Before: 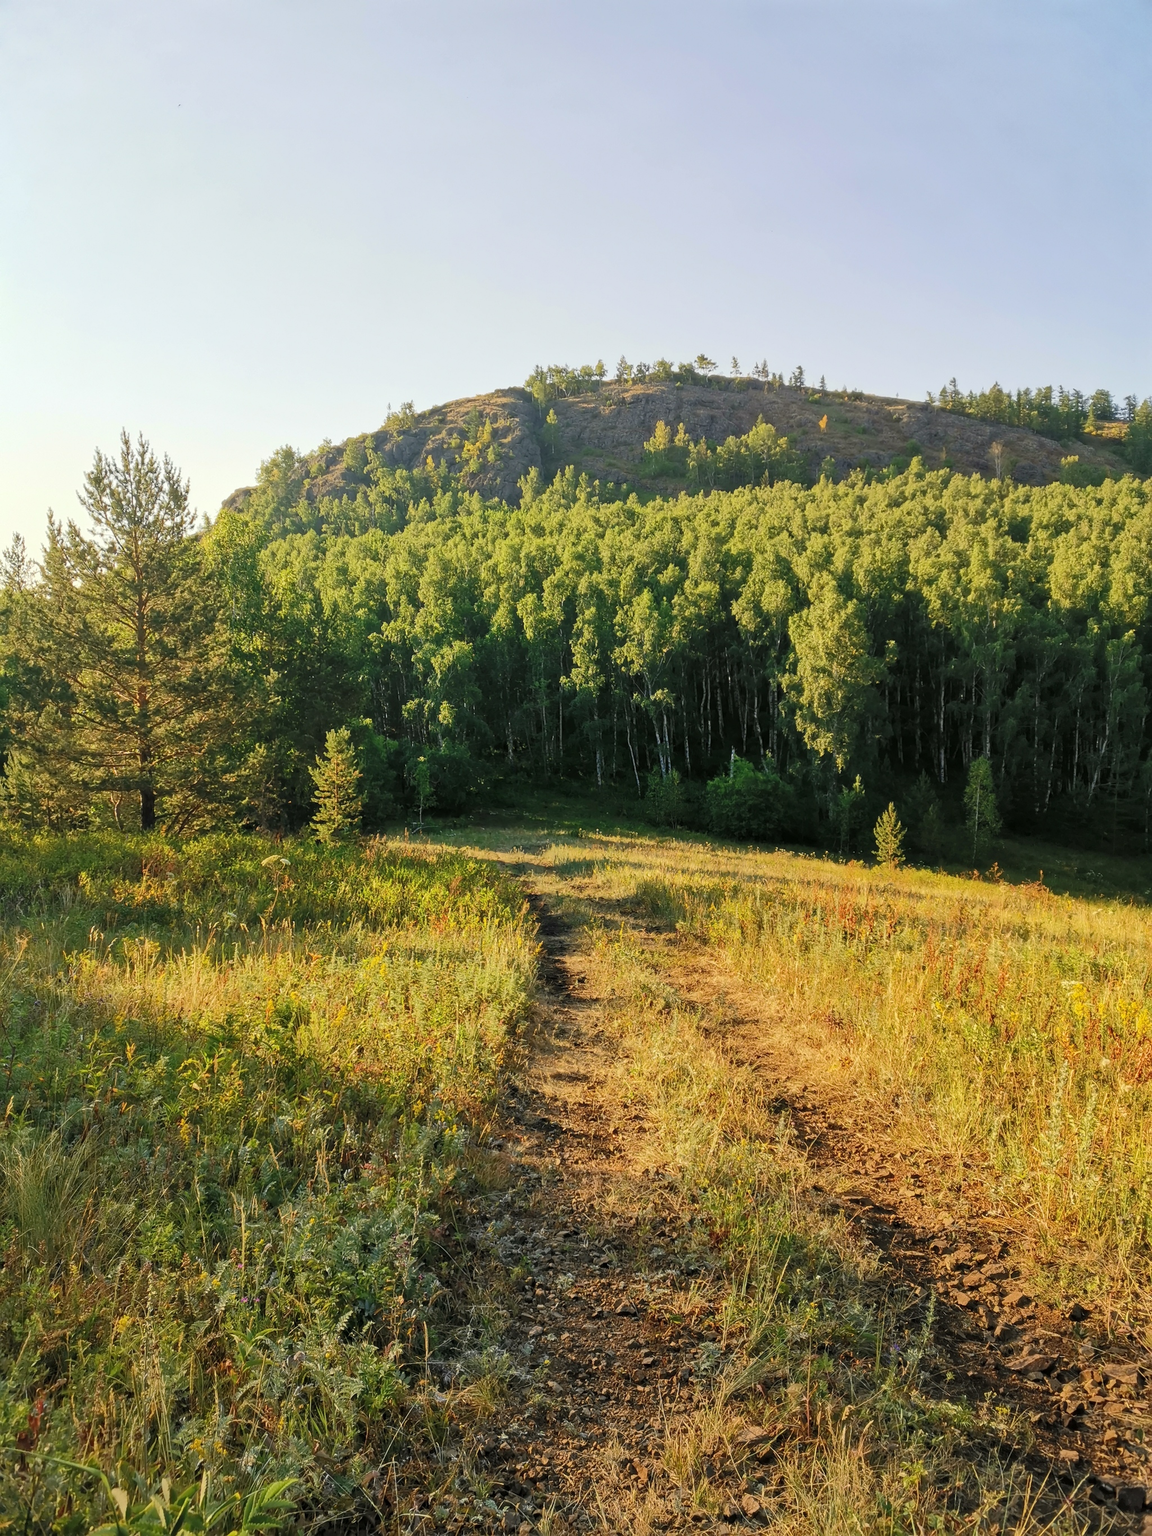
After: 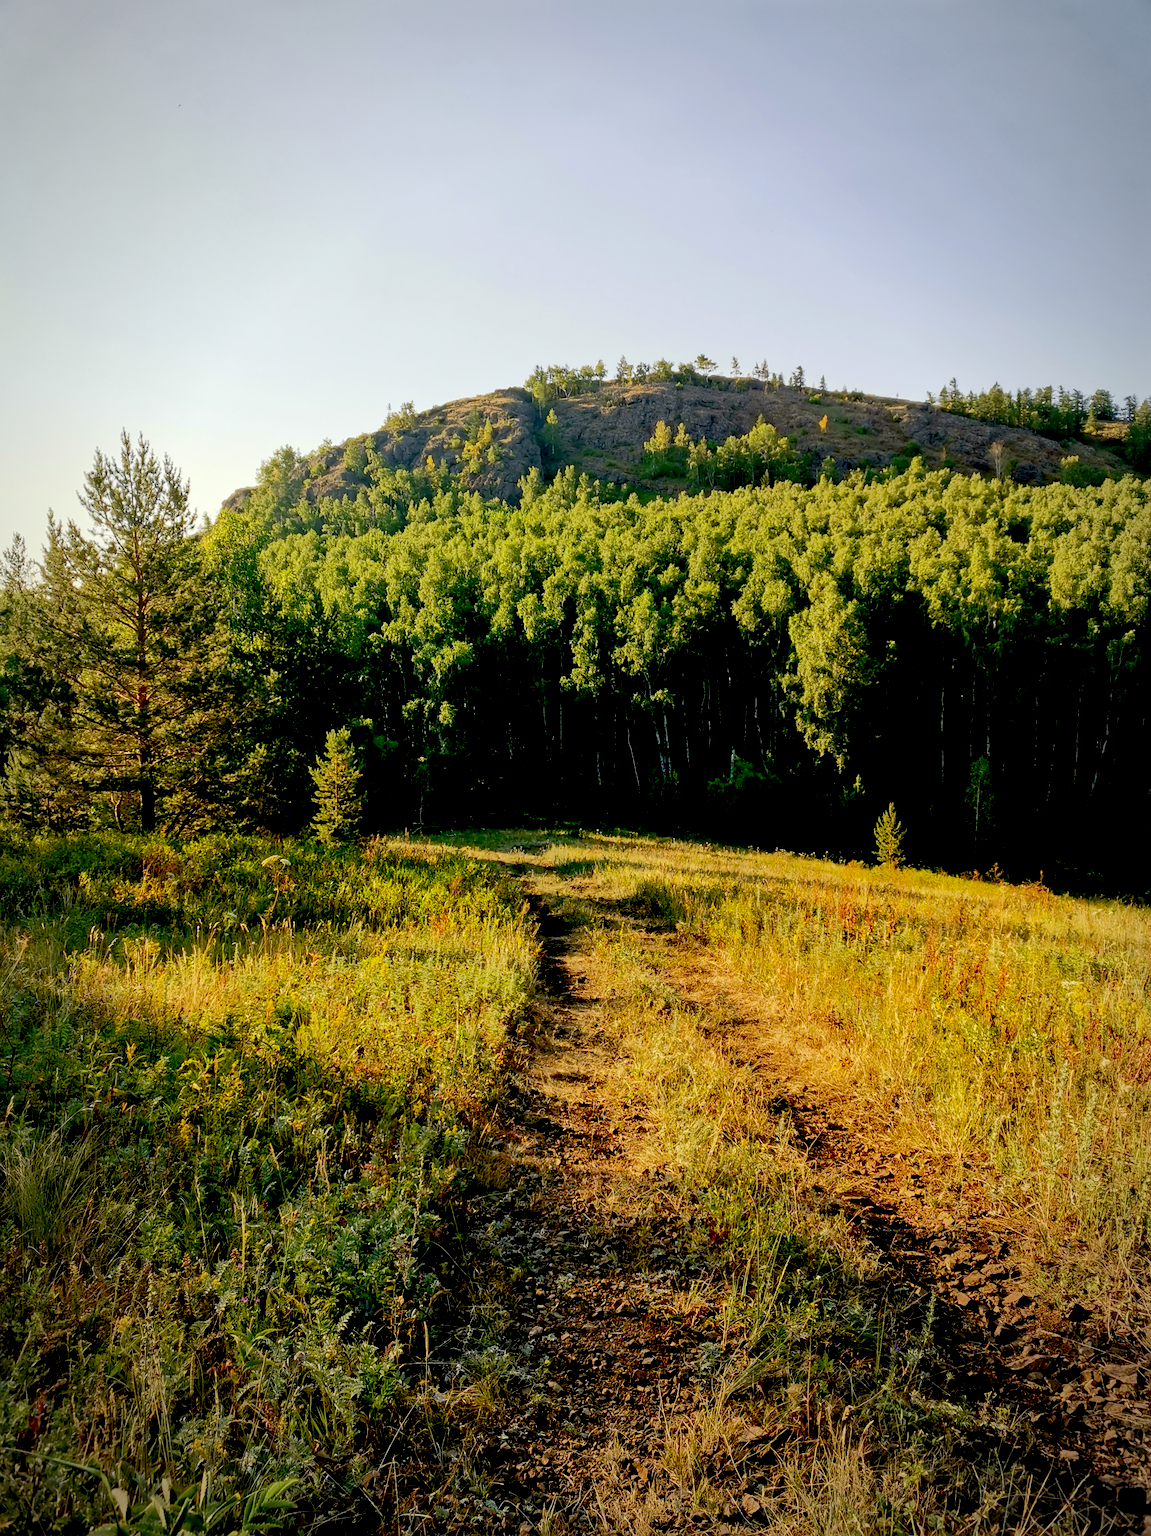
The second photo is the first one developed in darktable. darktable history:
vignetting: brightness -0.419, saturation -0.29, automatic ratio true
exposure: black level correction 0.048, exposure 0.012 EV, compensate exposure bias true, compensate highlight preservation false
